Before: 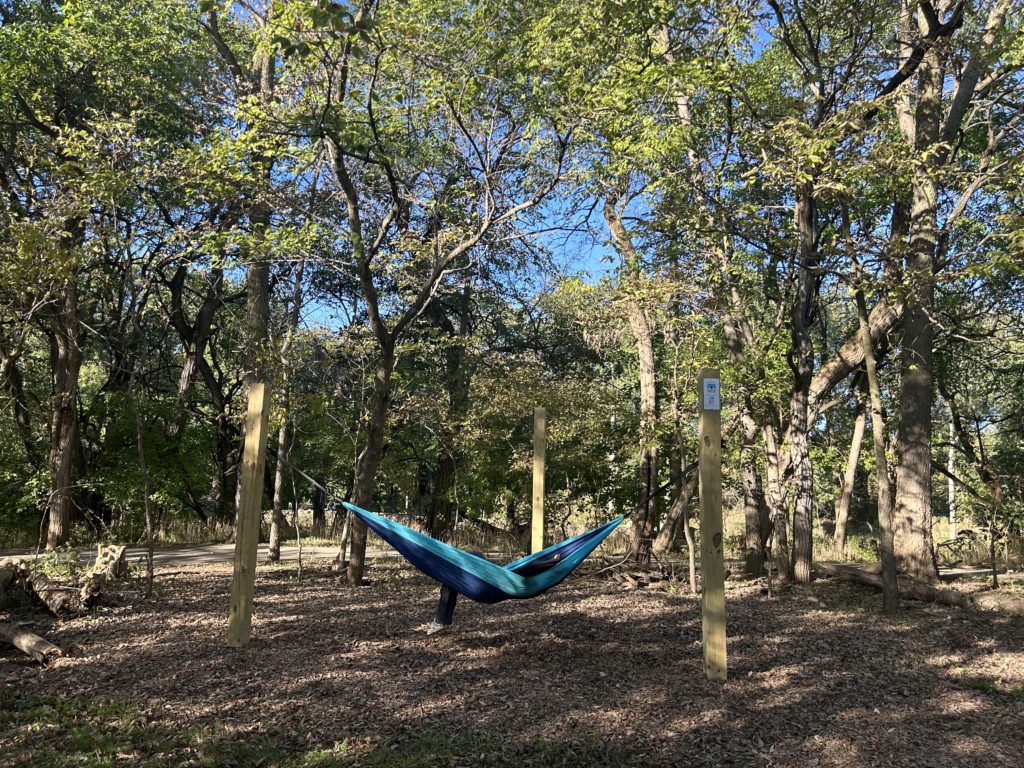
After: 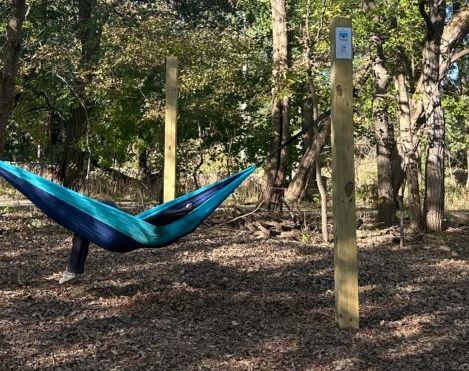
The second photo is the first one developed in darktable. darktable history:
grain: coarseness 0.09 ISO, strength 10%
crop: left 35.976%, top 45.819%, right 18.162%, bottom 5.807%
white balance: red 0.986, blue 1.01
